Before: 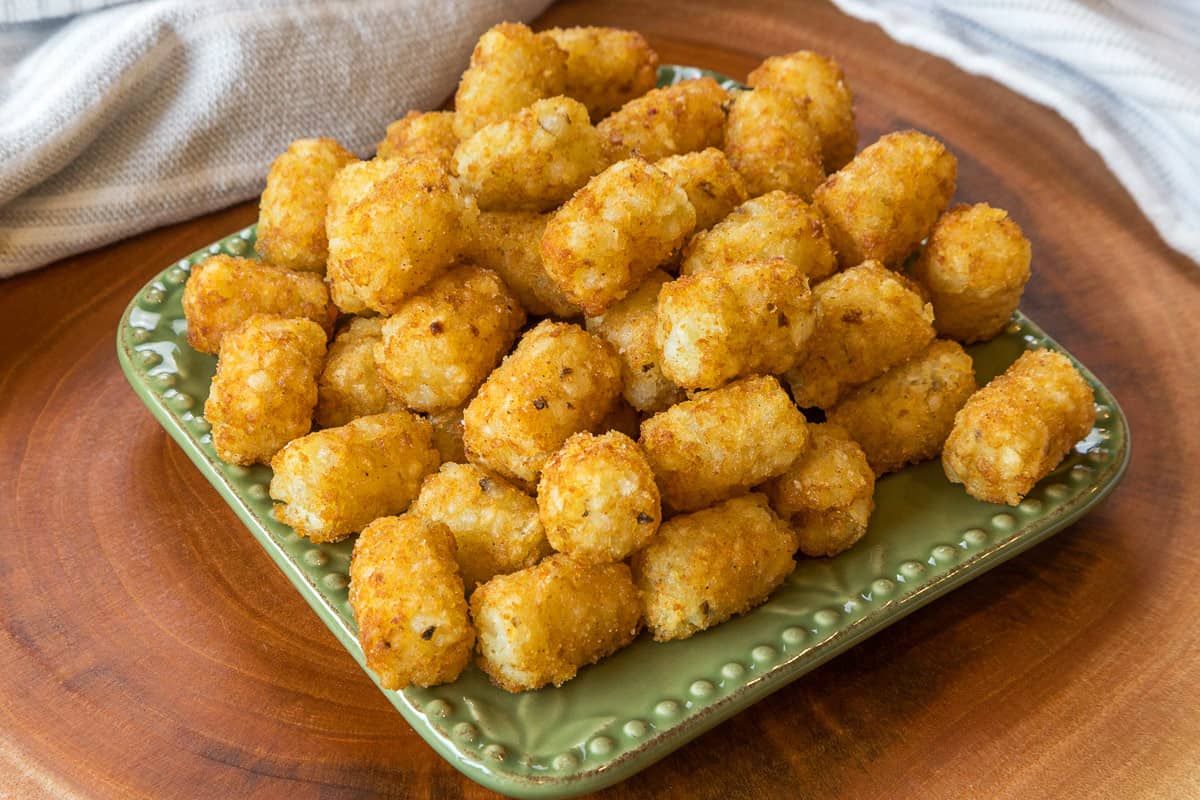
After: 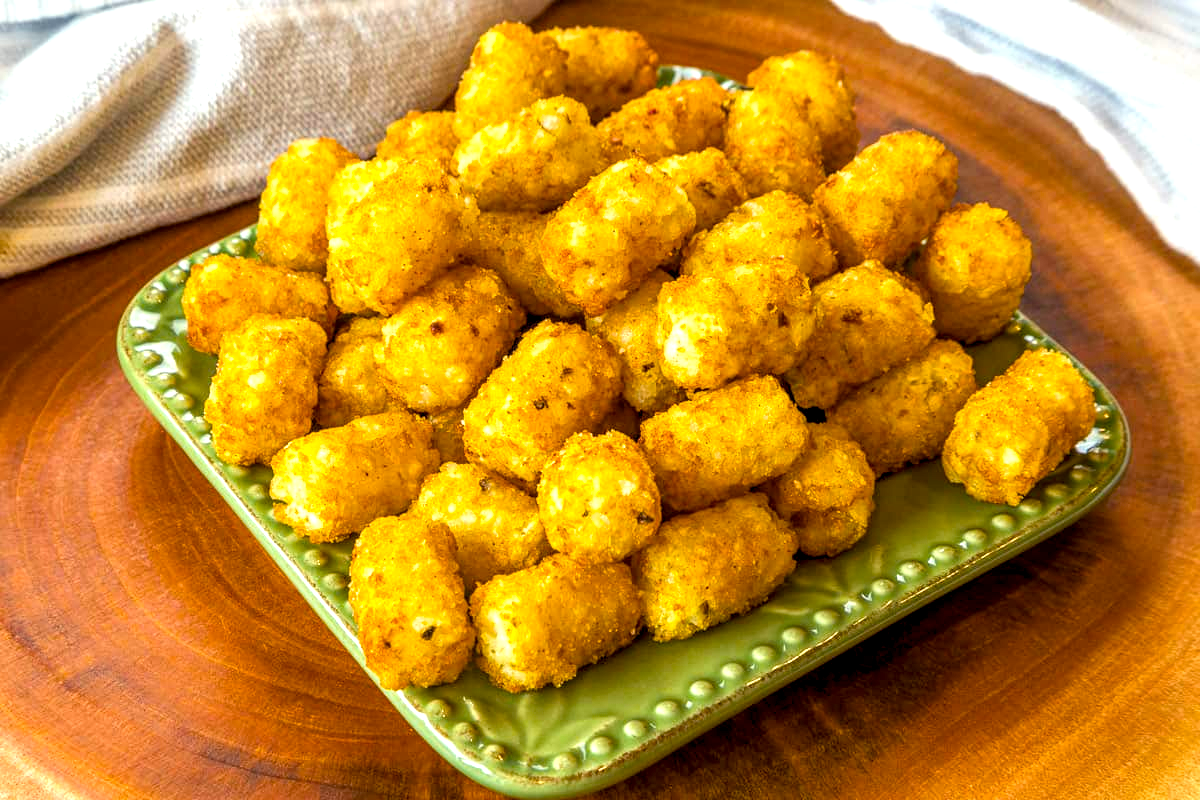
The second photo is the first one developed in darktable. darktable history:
local contrast: detail 130%
color balance rgb: power › hue 172.84°, highlights gain › luminance 7.418%, highlights gain › chroma 1.977%, highlights gain › hue 91.36°, global offset › luminance -0.497%, perceptual saturation grading › global saturation 30.279%, global vibrance 20%
exposure: black level correction 0, exposure 0.5 EV, compensate exposure bias true, compensate highlight preservation false
